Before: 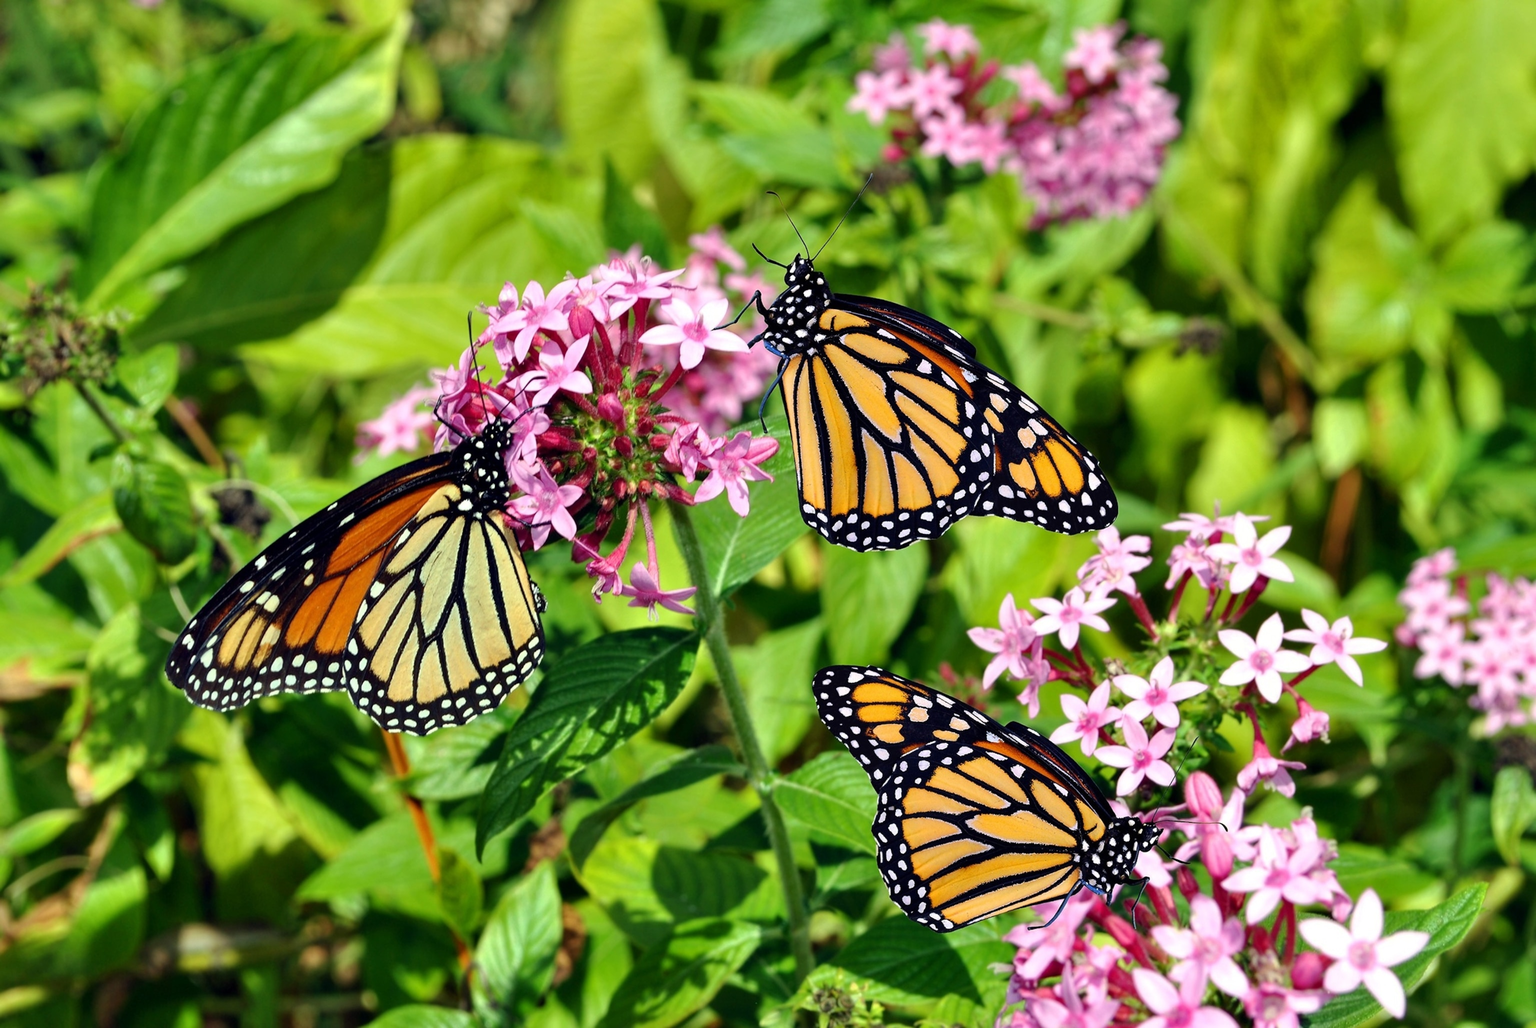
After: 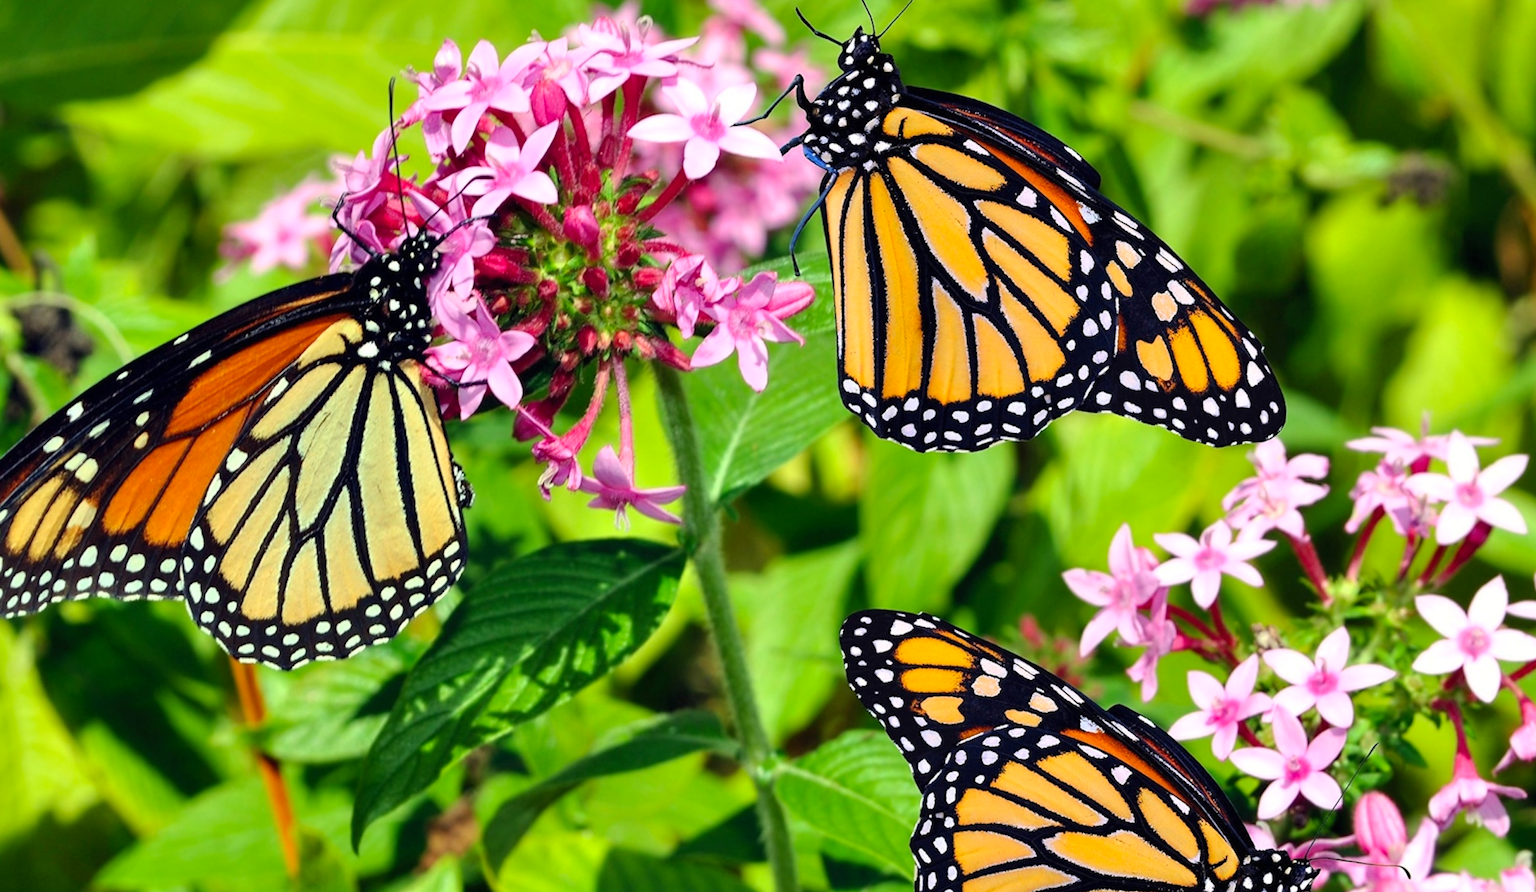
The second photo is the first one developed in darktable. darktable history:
contrast brightness saturation: contrast 0.074, brightness 0.072, saturation 0.182
crop and rotate: angle -3.74°, left 9.907%, top 20.577%, right 12.381%, bottom 11.948%
